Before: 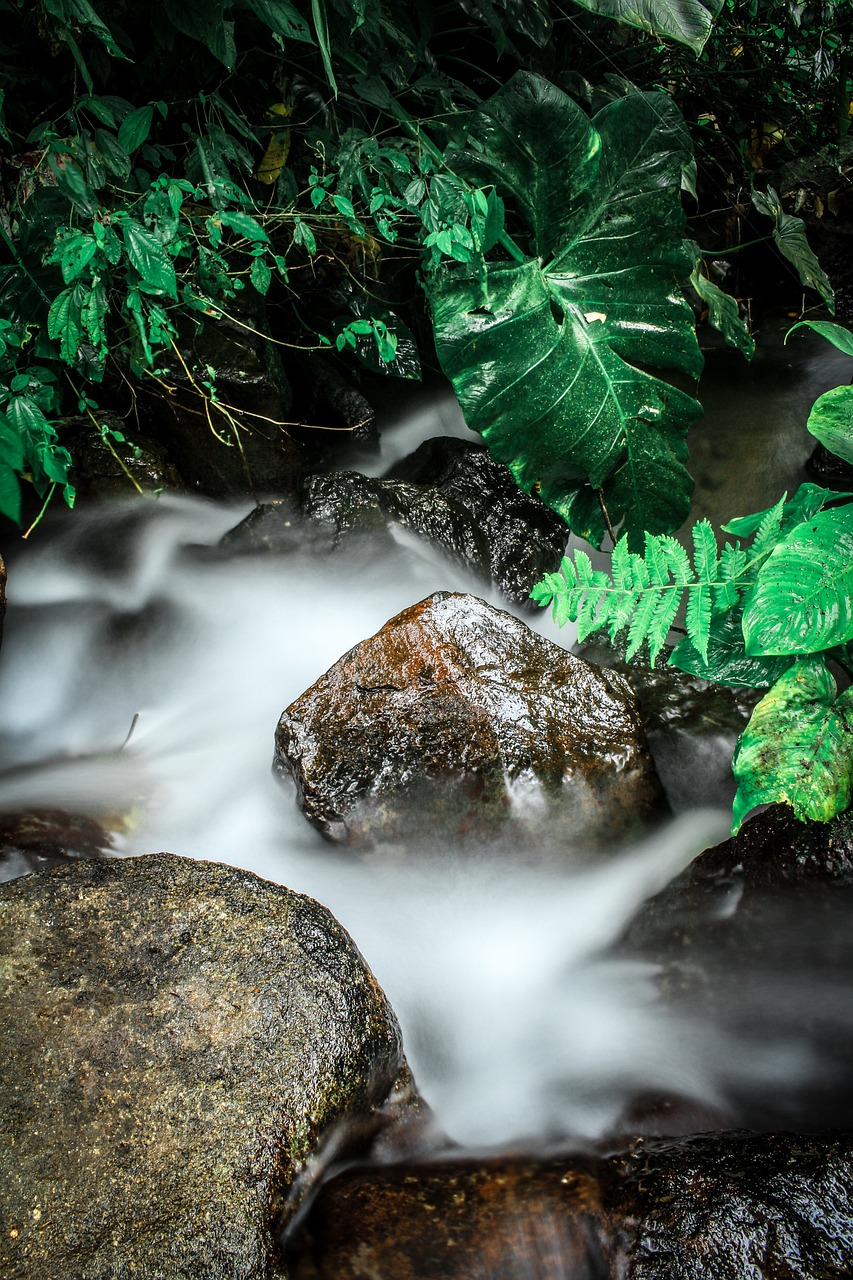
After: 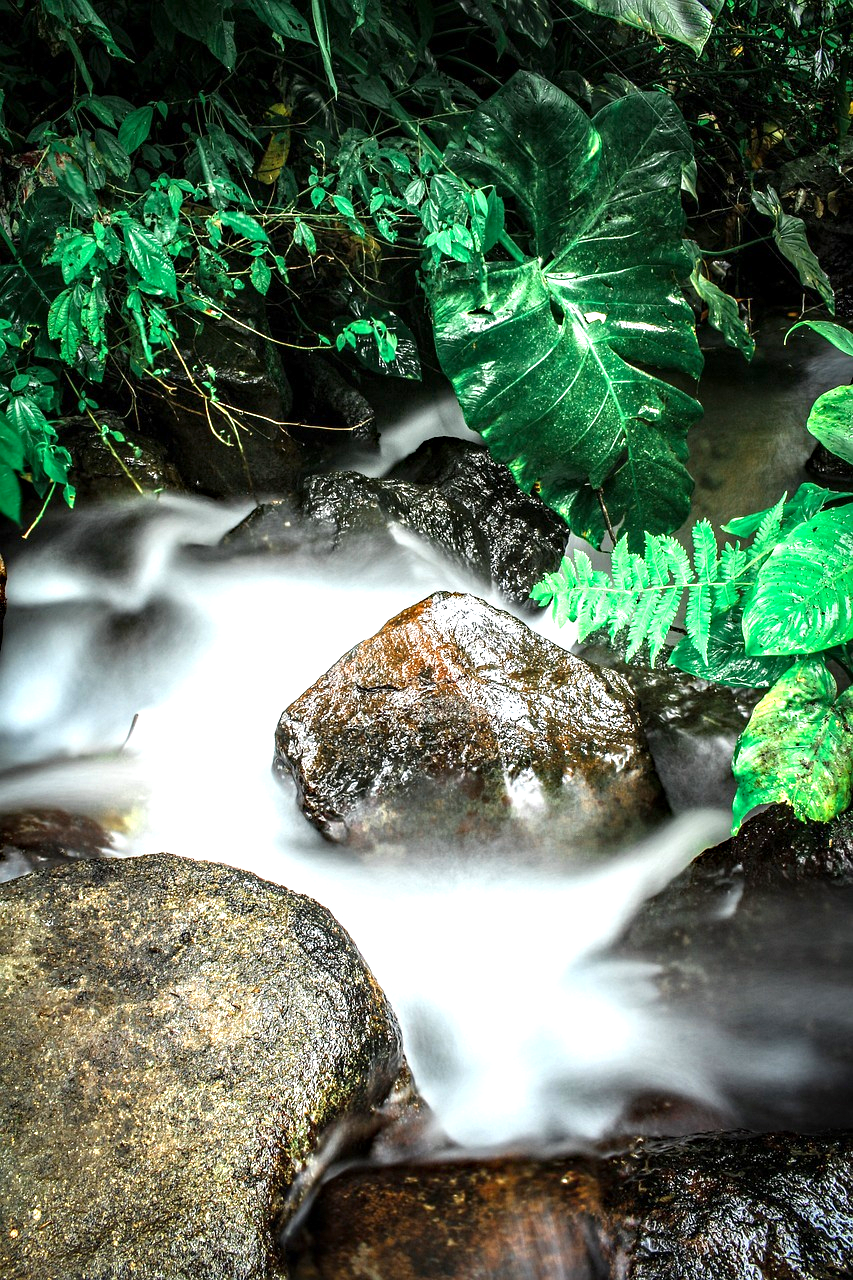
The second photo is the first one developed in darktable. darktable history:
exposure: exposure 1 EV, compensate highlight preservation false
haze removal: compatibility mode true, adaptive false
